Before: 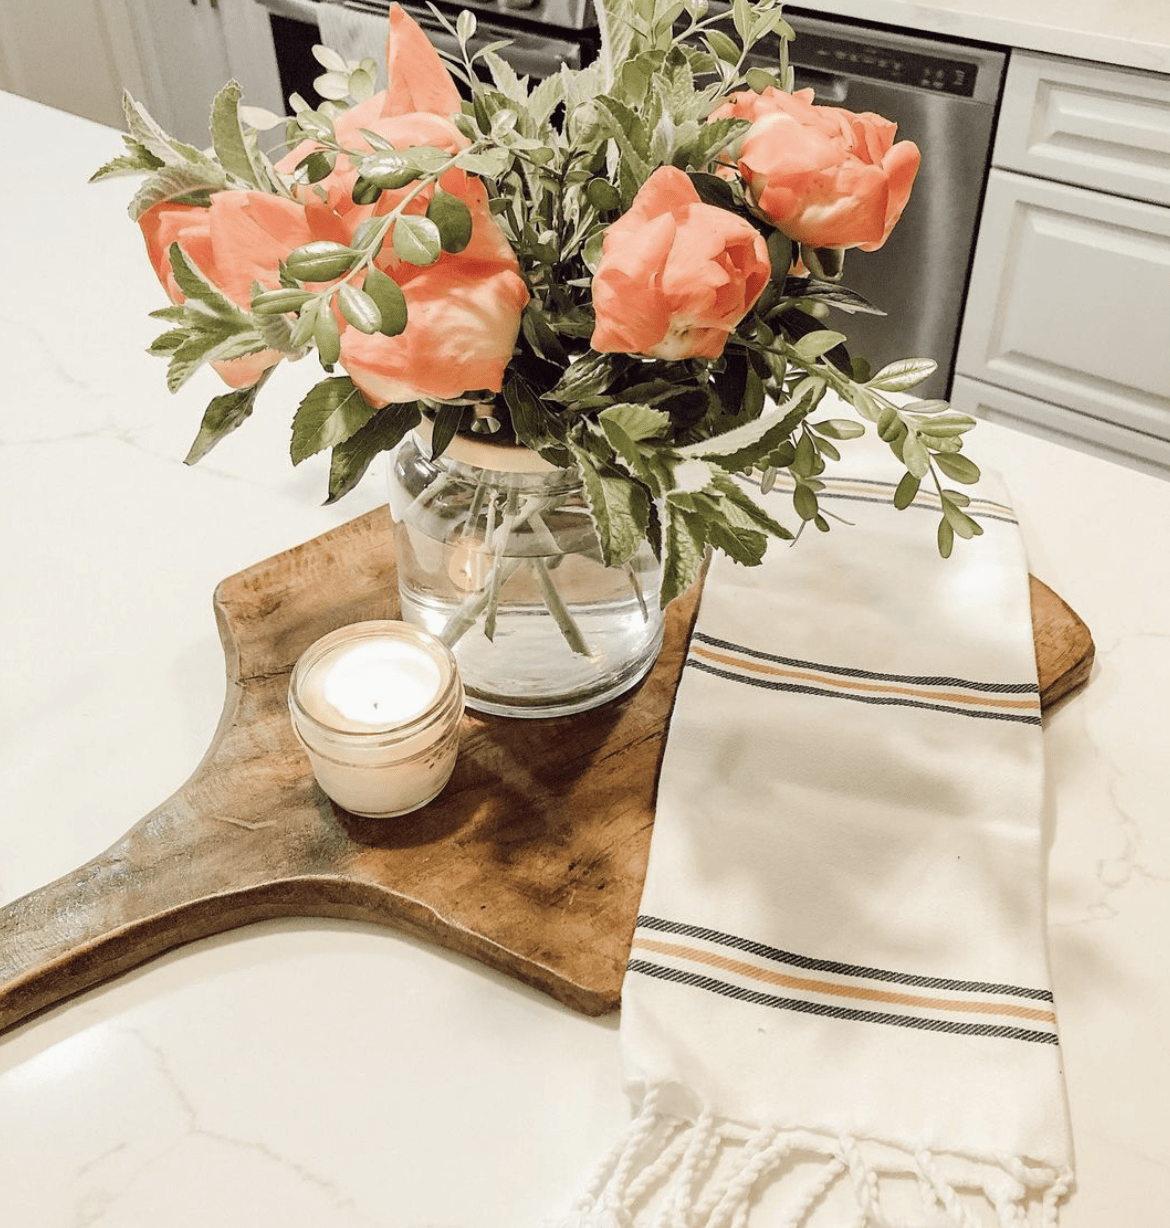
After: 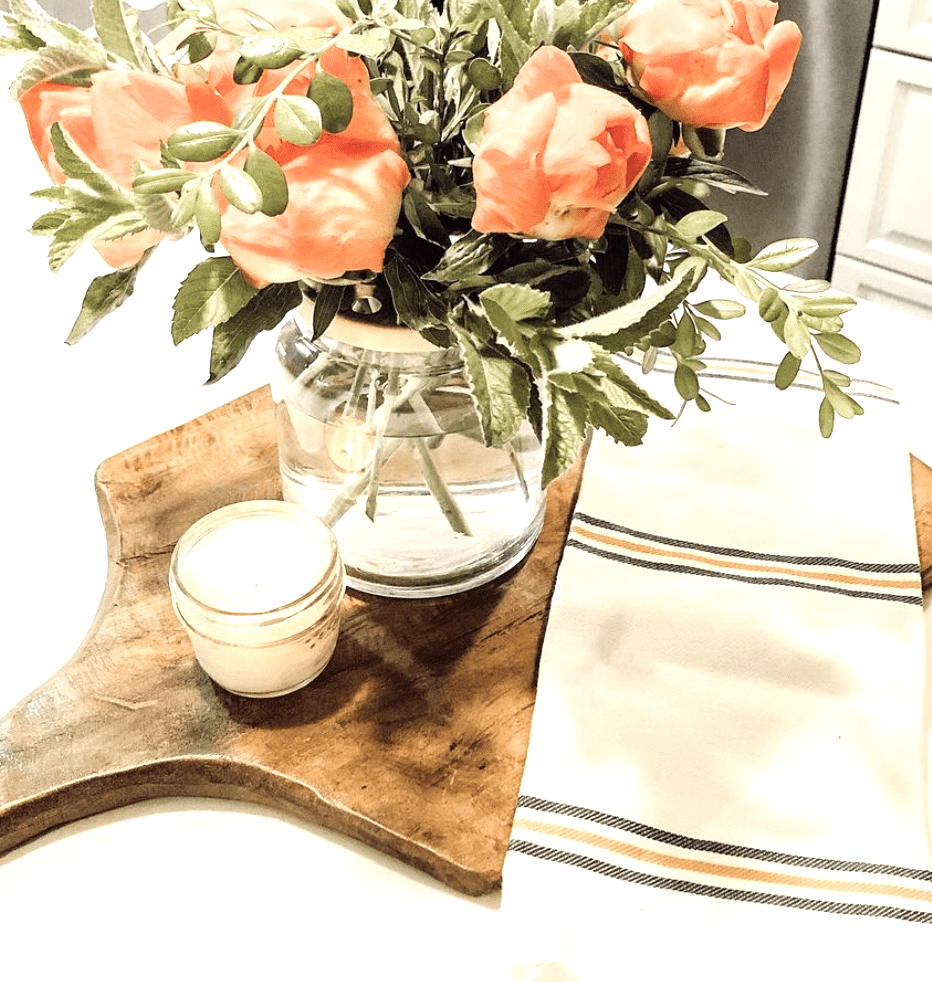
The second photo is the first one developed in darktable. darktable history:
crop and rotate: left 10.183%, top 9.89%, right 10.102%, bottom 10.117%
tone equalizer: -8 EV -0.762 EV, -7 EV -0.694 EV, -6 EV -0.614 EV, -5 EV -0.41 EV, -3 EV 0.367 EV, -2 EV 0.6 EV, -1 EV 0.685 EV, +0 EV 0.733 EV
levels: levels [0, 0.498, 0.996]
